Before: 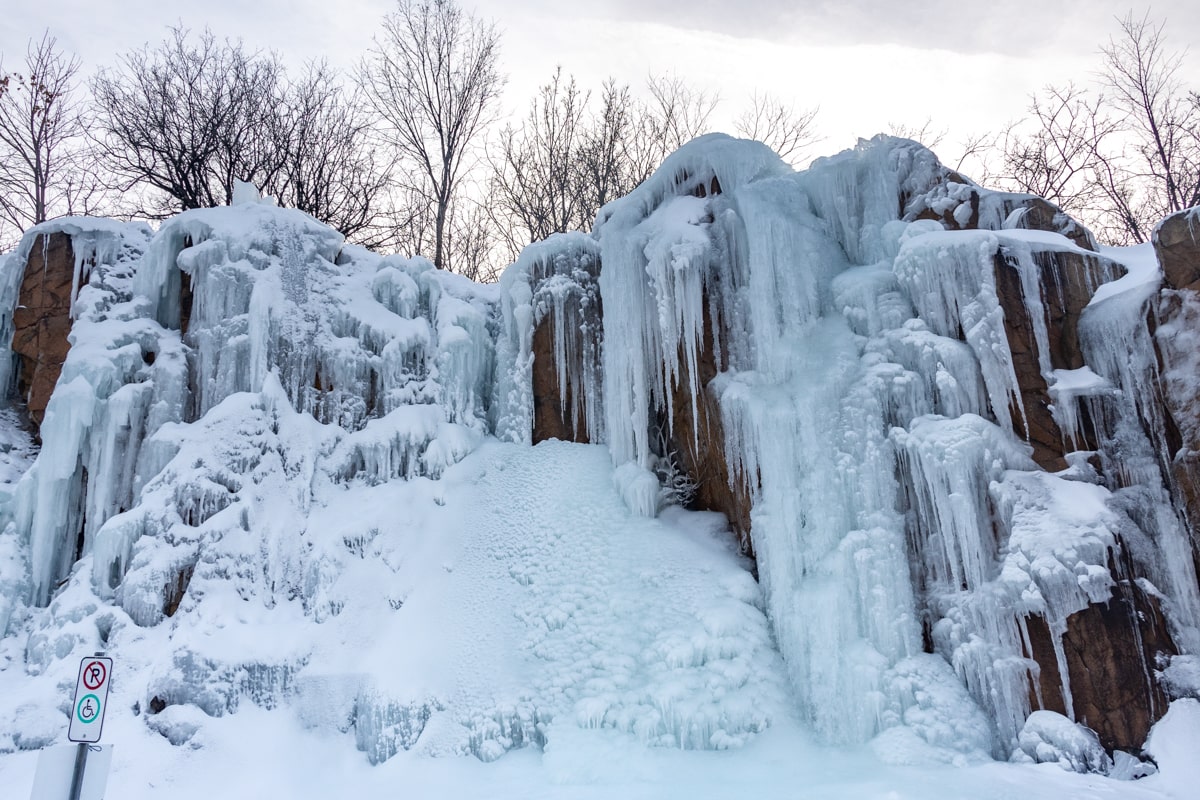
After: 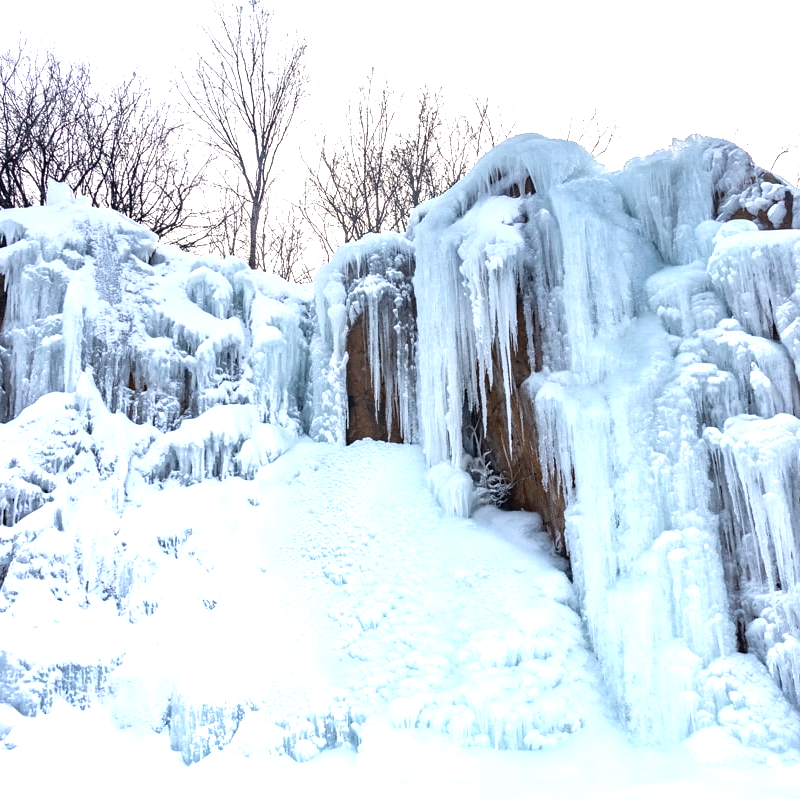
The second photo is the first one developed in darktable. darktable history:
local contrast: mode bilateral grid, contrast 20, coarseness 50, detail 120%, midtone range 0.2
crop and rotate: left 15.546%, right 17.787%
exposure: exposure 0.95 EV, compensate highlight preservation false
